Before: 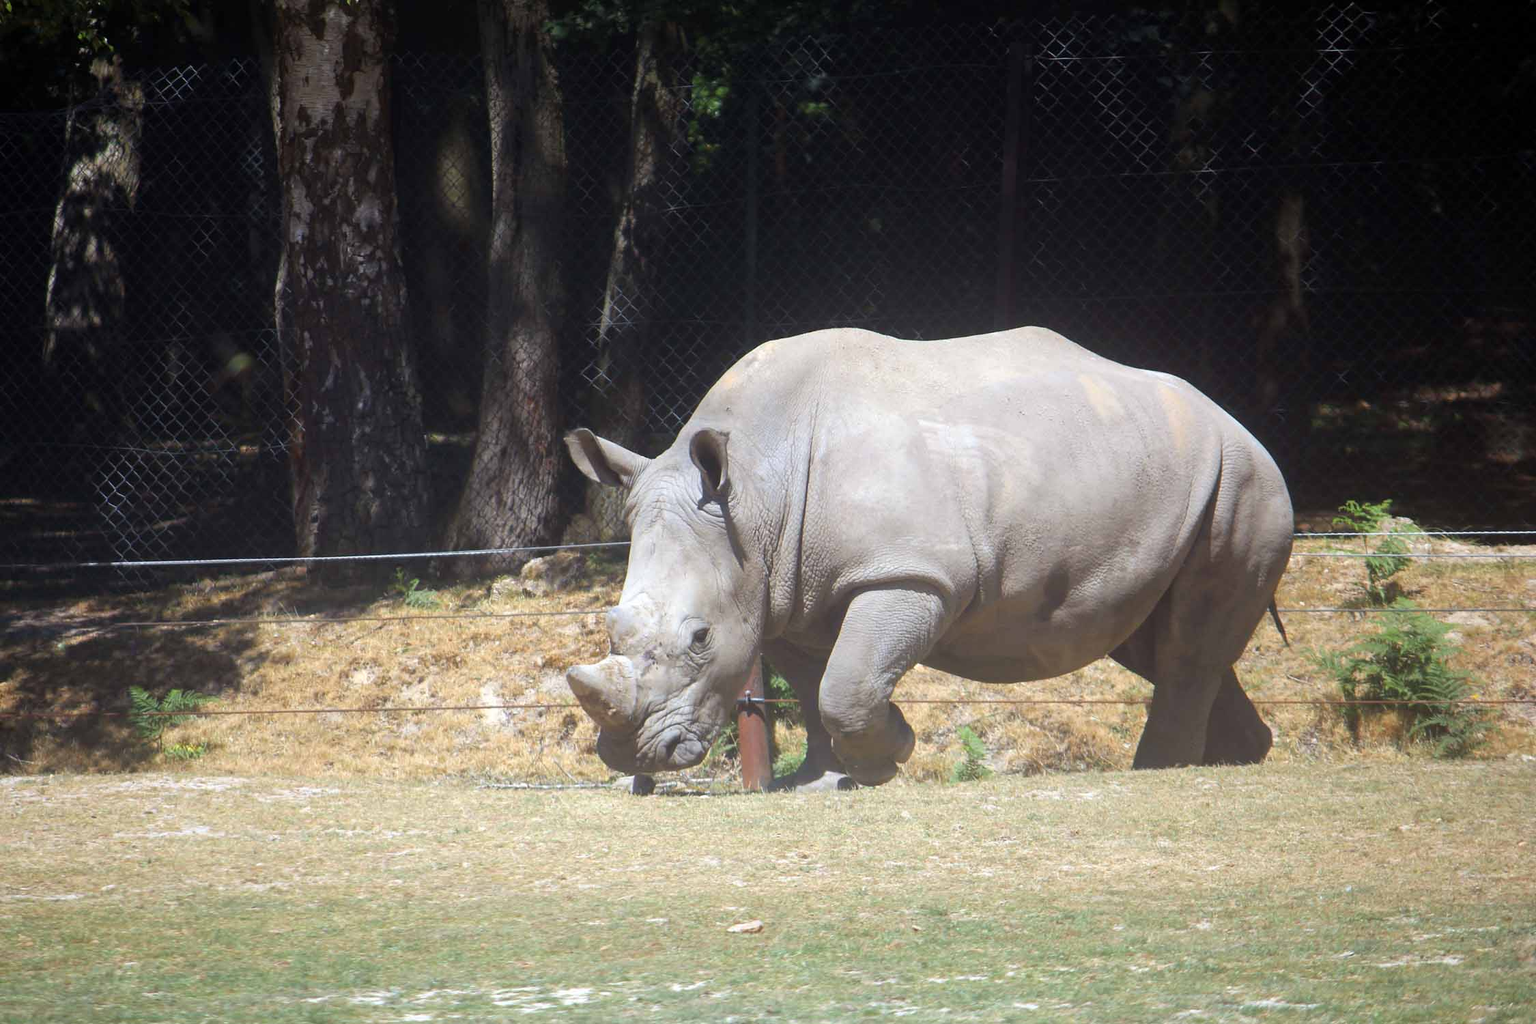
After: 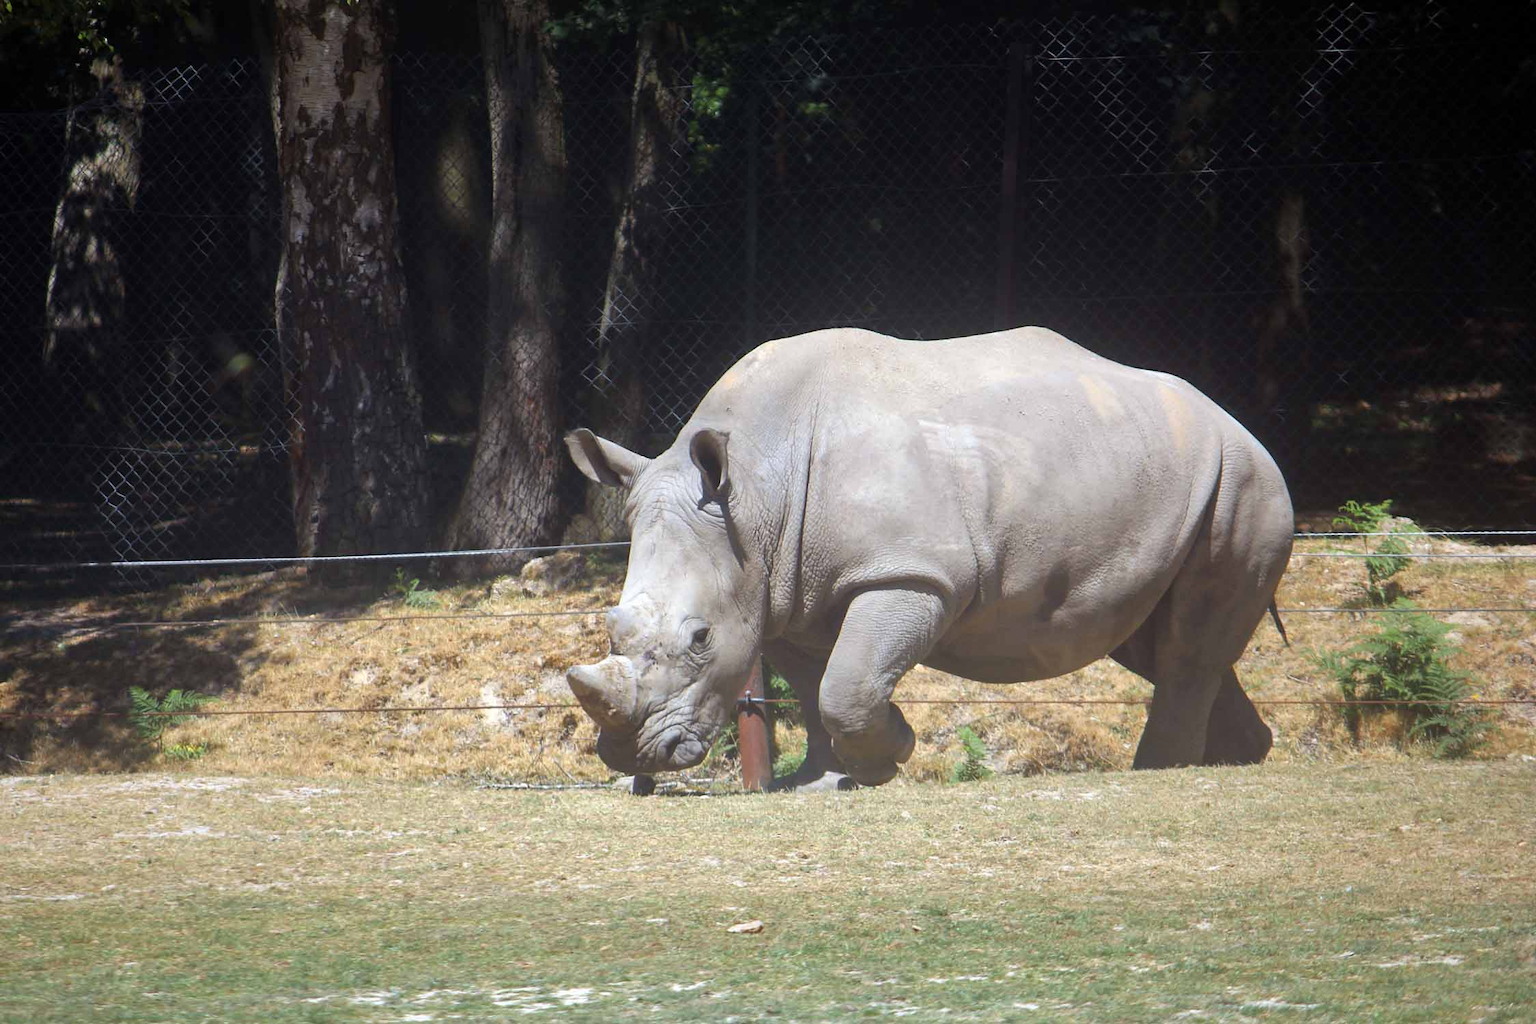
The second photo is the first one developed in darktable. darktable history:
shadows and highlights: shadows 4.81, soften with gaussian
